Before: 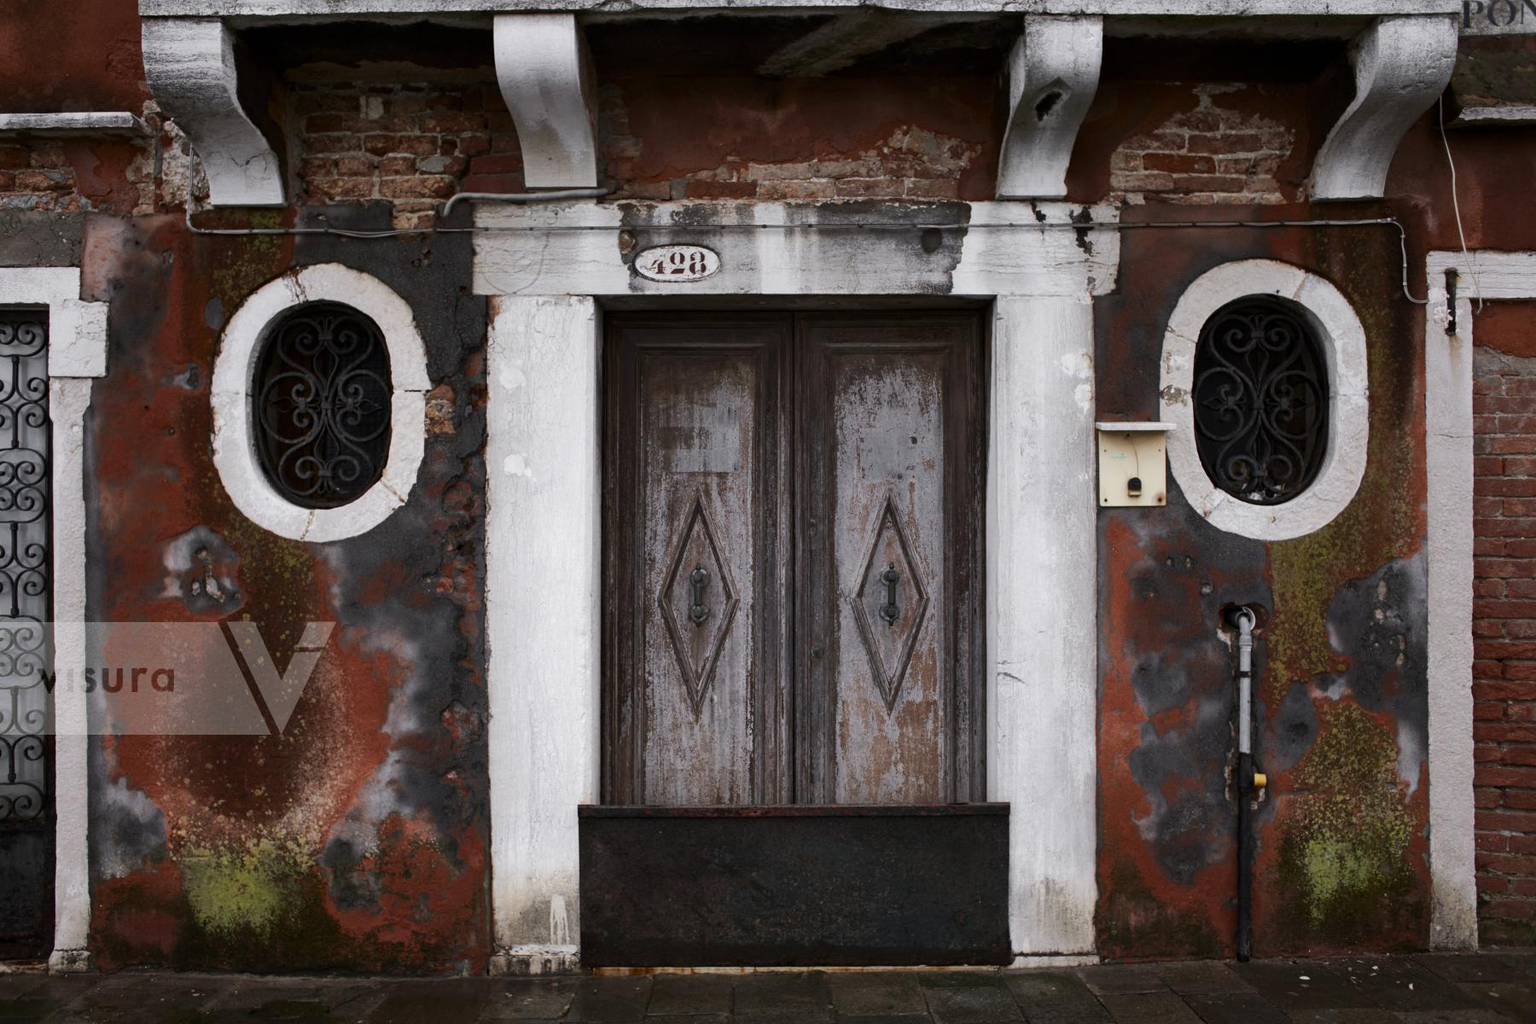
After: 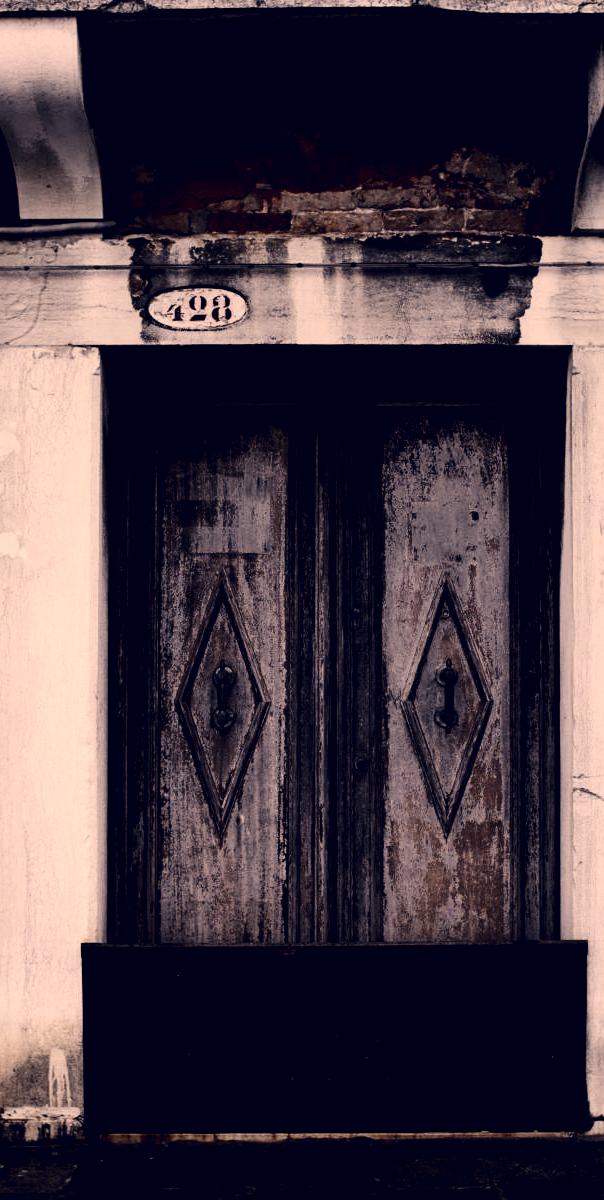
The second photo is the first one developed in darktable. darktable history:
exposure: exposure -0.143 EV, compensate exposure bias true, compensate highlight preservation false
crop: left 33.148%, right 33.282%
color correction: highlights a* 19.67, highlights b* 27.46, shadows a* 3.47, shadows b* -17.74, saturation 0.721
contrast brightness saturation: contrast 0.208, brightness -0.112, saturation 0.209
filmic rgb: black relative exposure -3.7 EV, white relative exposure 2.74 EV, dynamic range scaling -4.77%, hardness 3.05
